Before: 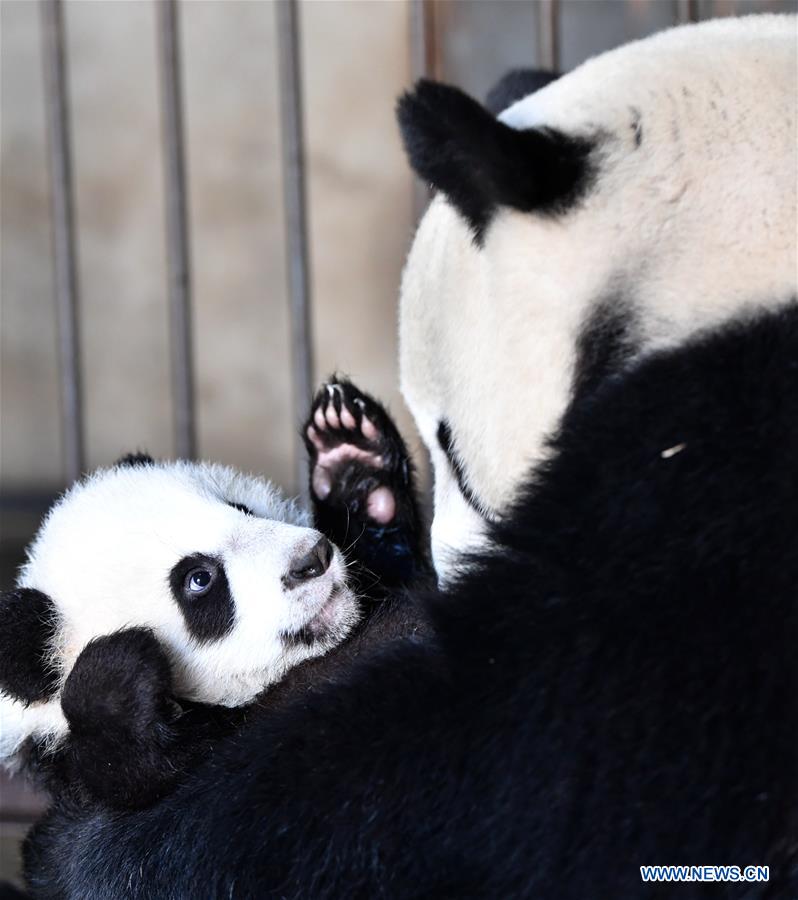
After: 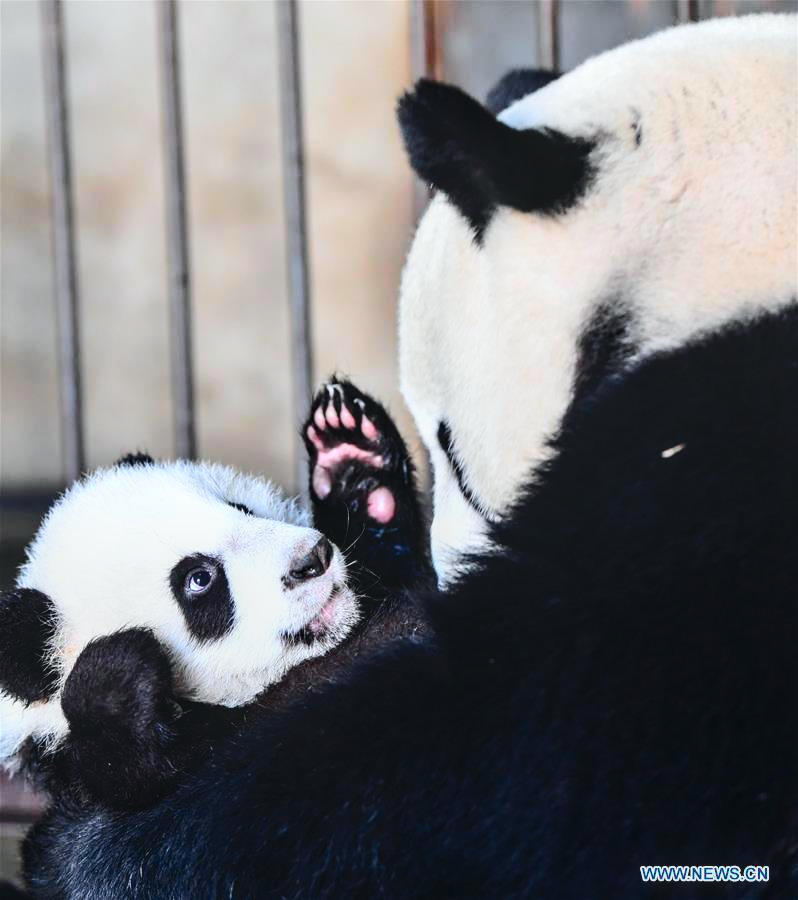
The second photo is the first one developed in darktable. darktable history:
tone curve: curves: ch0 [(0, 0.023) (0.103, 0.087) (0.277, 0.28) (0.438, 0.547) (0.546, 0.678) (0.735, 0.843) (0.994, 1)]; ch1 [(0, 0) (0.371, 0.261) (0.465, 0.42) (0.488, 0.477) (0.512, 0.513) (0.542, 0.581) (0.574, 0.647) (0.636, 0.747) (1, 1)]; ch2 [(0, 0) (0.369, 0.388) (0.449, 0.431) (0.478, 0.471) (0.516, 0.517) (0.575, 0.642) (0.649, 0.726) (1, 1)], color space Lab, independent channels, preserve colors none
local contrast: on, module defaults
